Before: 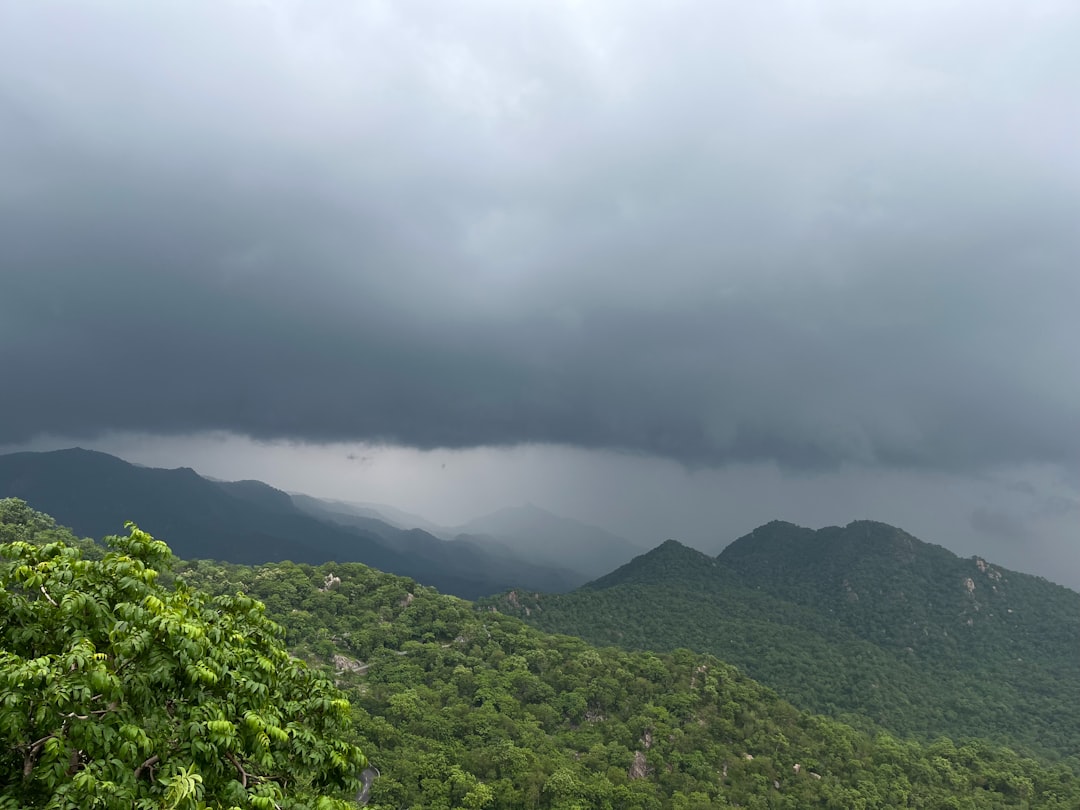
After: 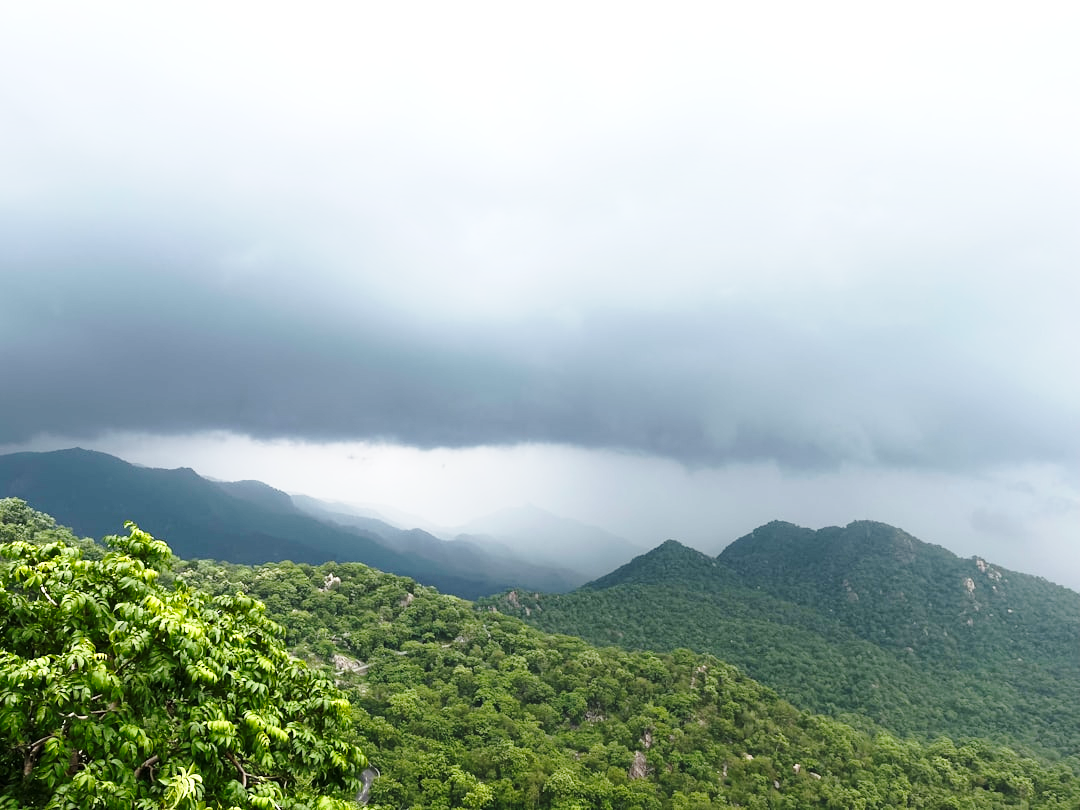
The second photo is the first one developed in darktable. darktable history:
base curve: curves: ch0 [(0, 0) (0.028, 0.03) (0.121, 0.232) (0.46, 0.748) (0.859, 0.968) (1, 1)], preserve colors none
tone equalizer: -8 EV 0.001 EV, -7 EV -0.003 EV, -6 EV 0.002 EV, -5 EV -0.052 EV, -4 EV -0.137 EV, -3 EV -0.176 EV, -2 EV 0.265 EV, -1 EV 0.702 EV, +0 EV 0.465 EV
